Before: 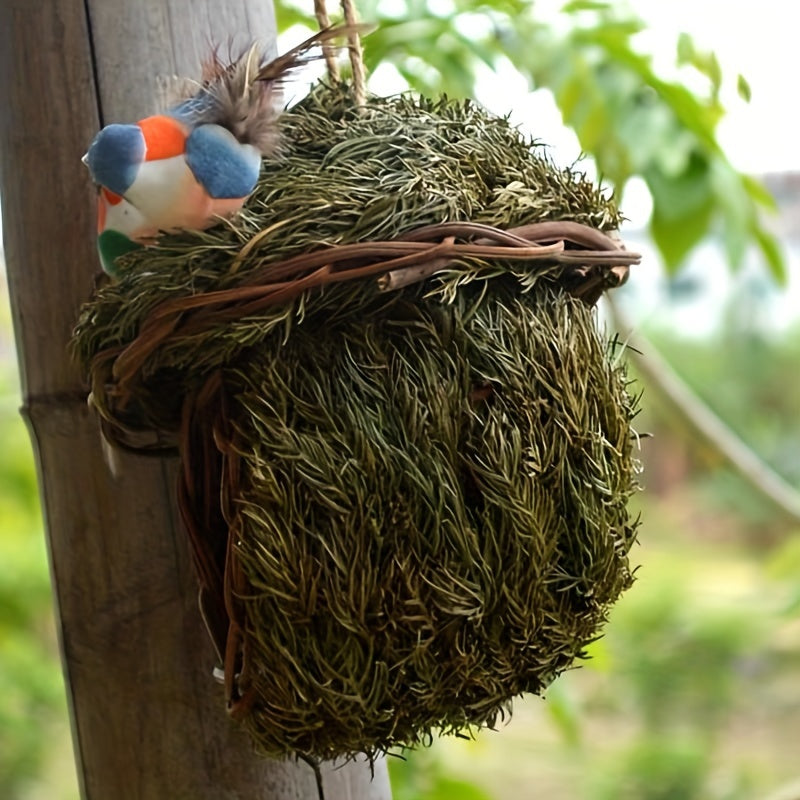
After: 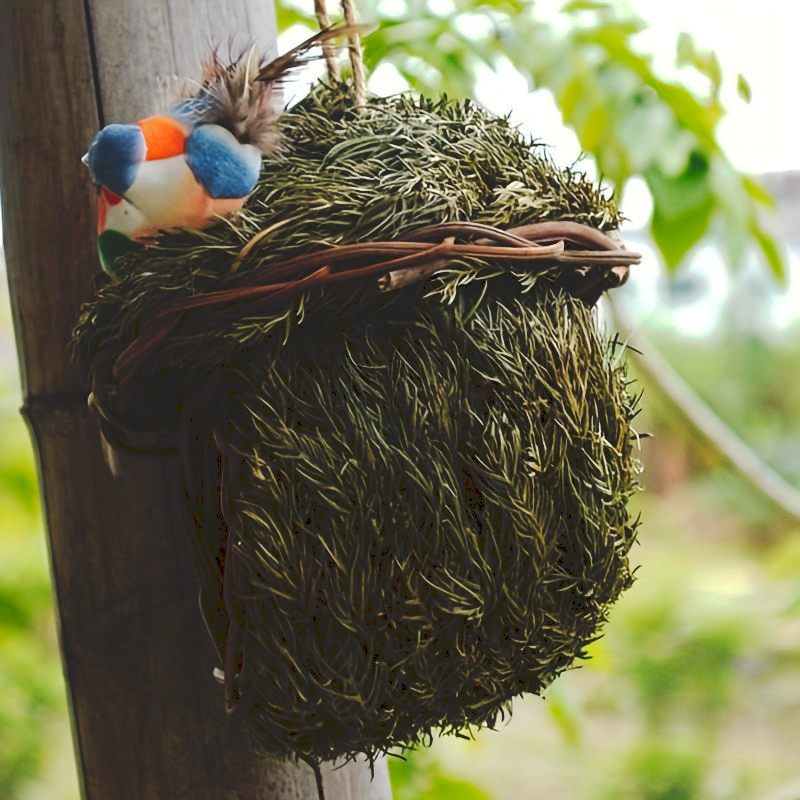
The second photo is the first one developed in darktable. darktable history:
tone curve: curves: ch0 [(0, 0) (0.003, 0.132) (0.011, 0.136) (0.025, 0.14) (0.044, 0.147) (0.069, 0.149) (0.1, 0.156) (0.136, 0.163) (0.177, 0.177) (0.224, 0.2) (0.277, 0.251) (0.335, 0.311) (0.399, 0.387) (0.468, 0.487) (0.543, 0.585) (0.623, 0.675) (0.709, 0.742) (0.801, 0.81) (0.898, 0.867) (1, 1)], preserve colors none
exposure: black level correction 0.001, compensate highlight preservation false
